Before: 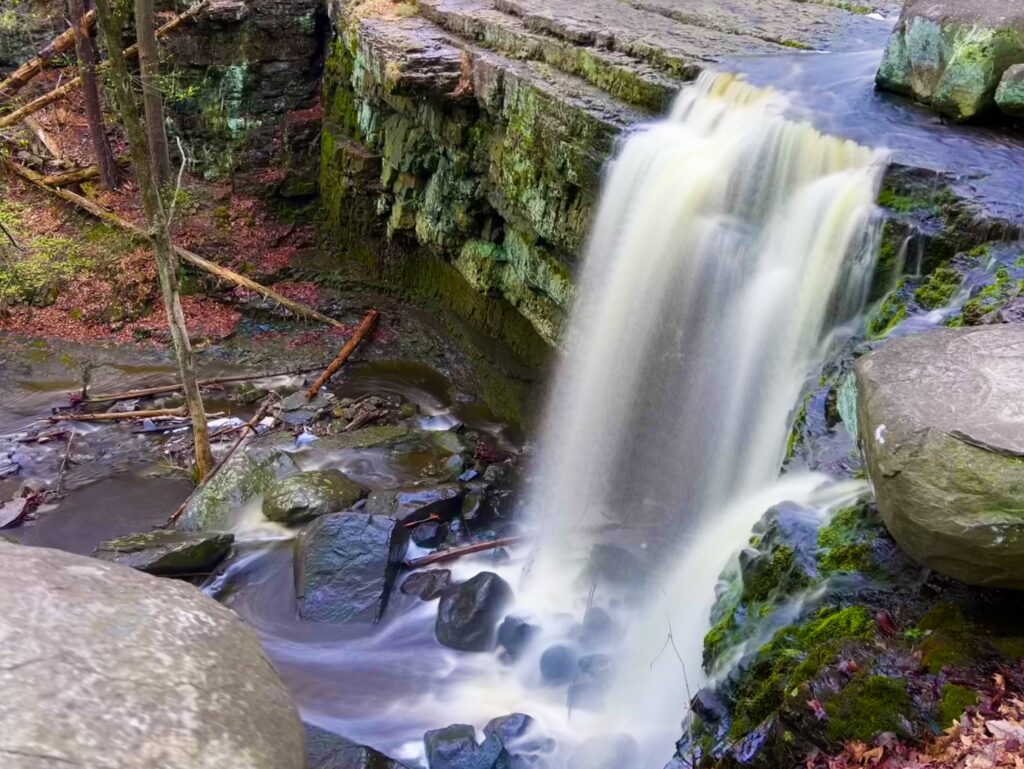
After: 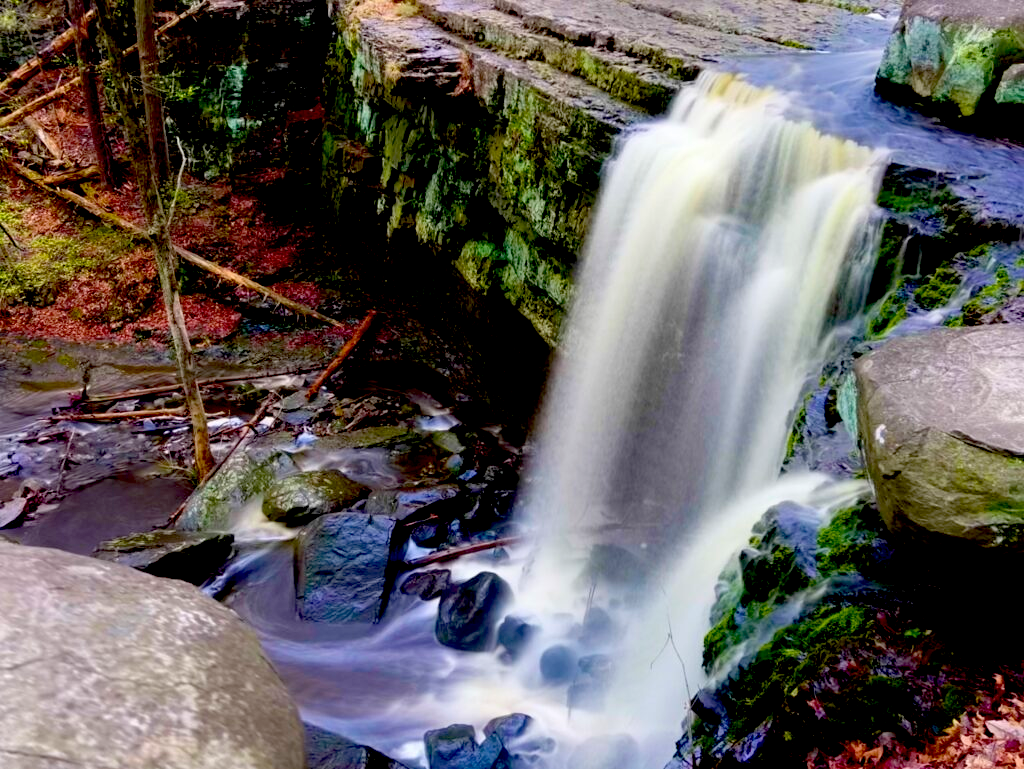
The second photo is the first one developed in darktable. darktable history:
exposure: black level correction 0.048, exposure 0.012 EV, compensate highlight preservation false
